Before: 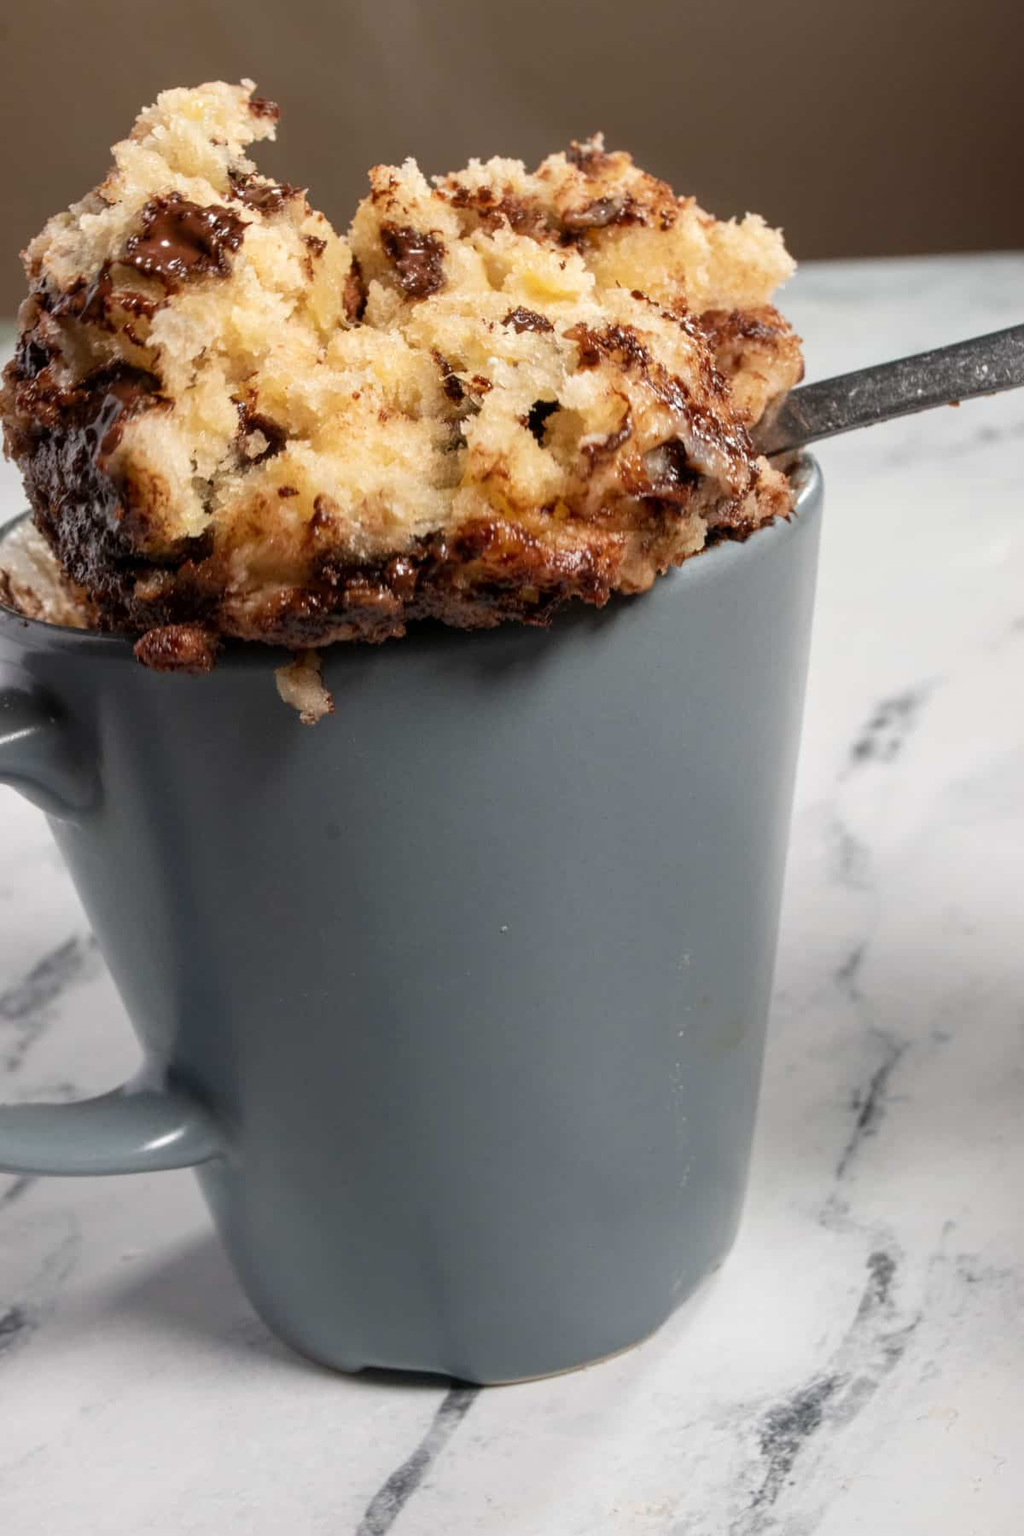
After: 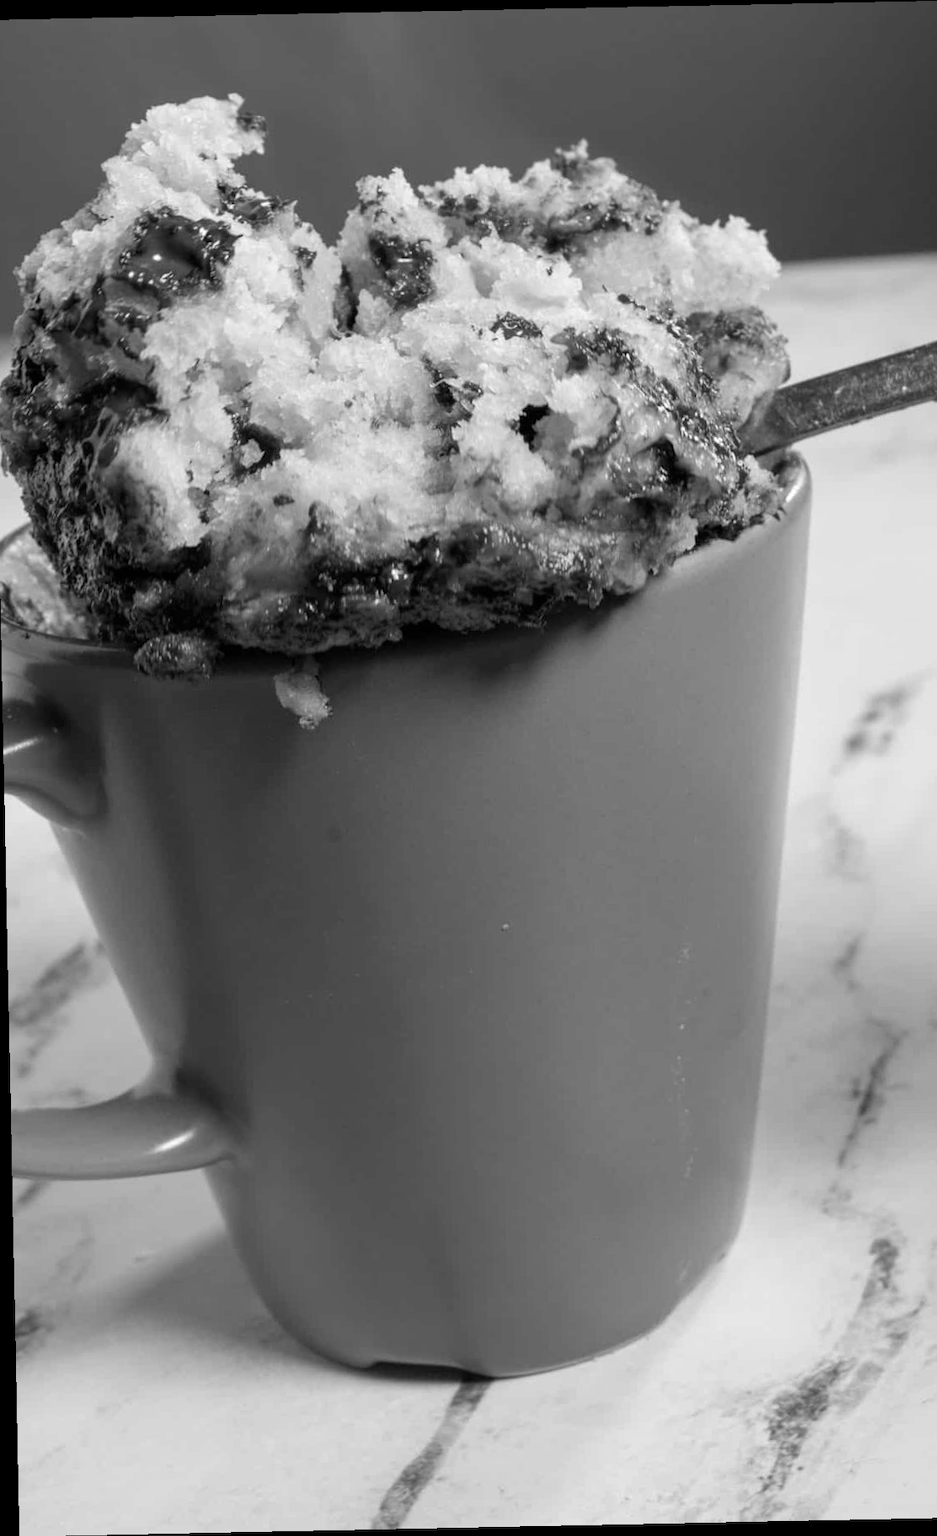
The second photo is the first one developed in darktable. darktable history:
crop and rotate: left 1.088%, right 8.807%
monochrome: a 16.01, b -2.65, highlights 0.52
rotate and perspective: rotation -1.17°, automatic cropping off
color correction: highlights a* -0.137, highlights b* 0.137
